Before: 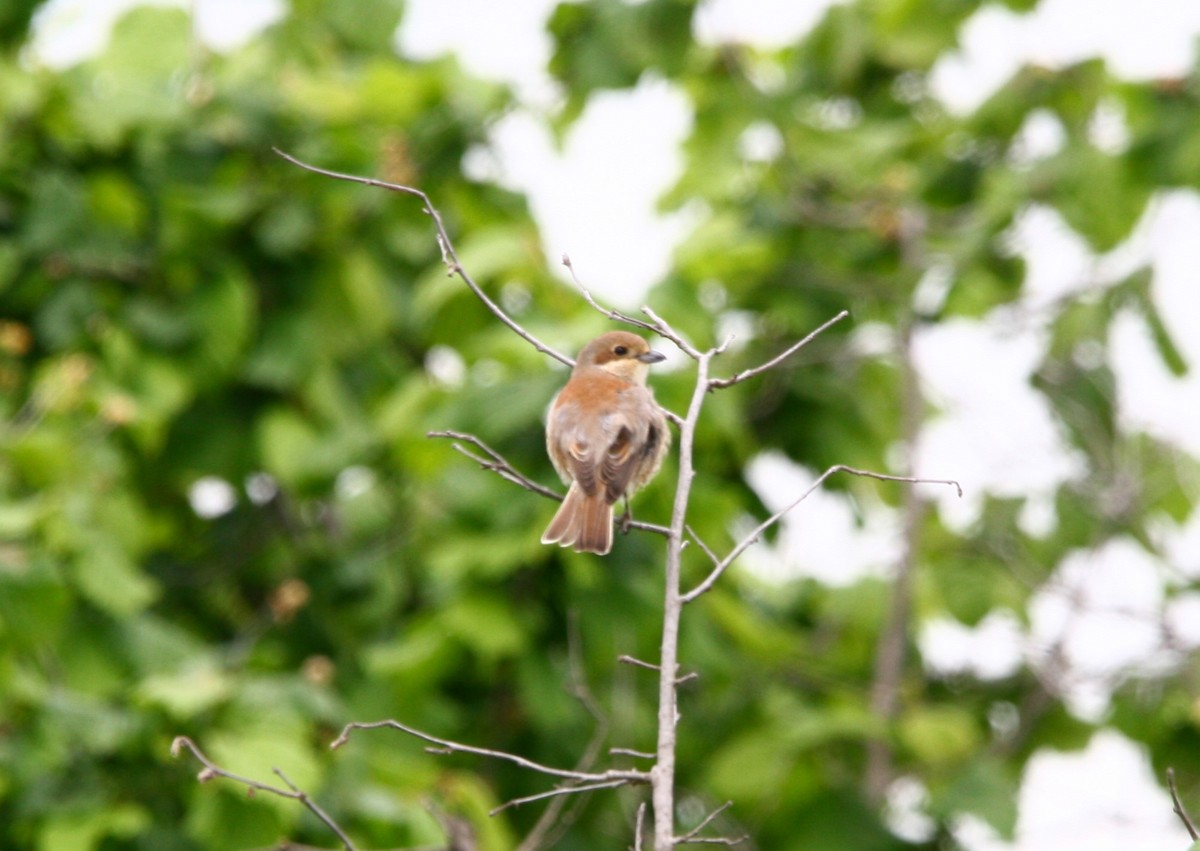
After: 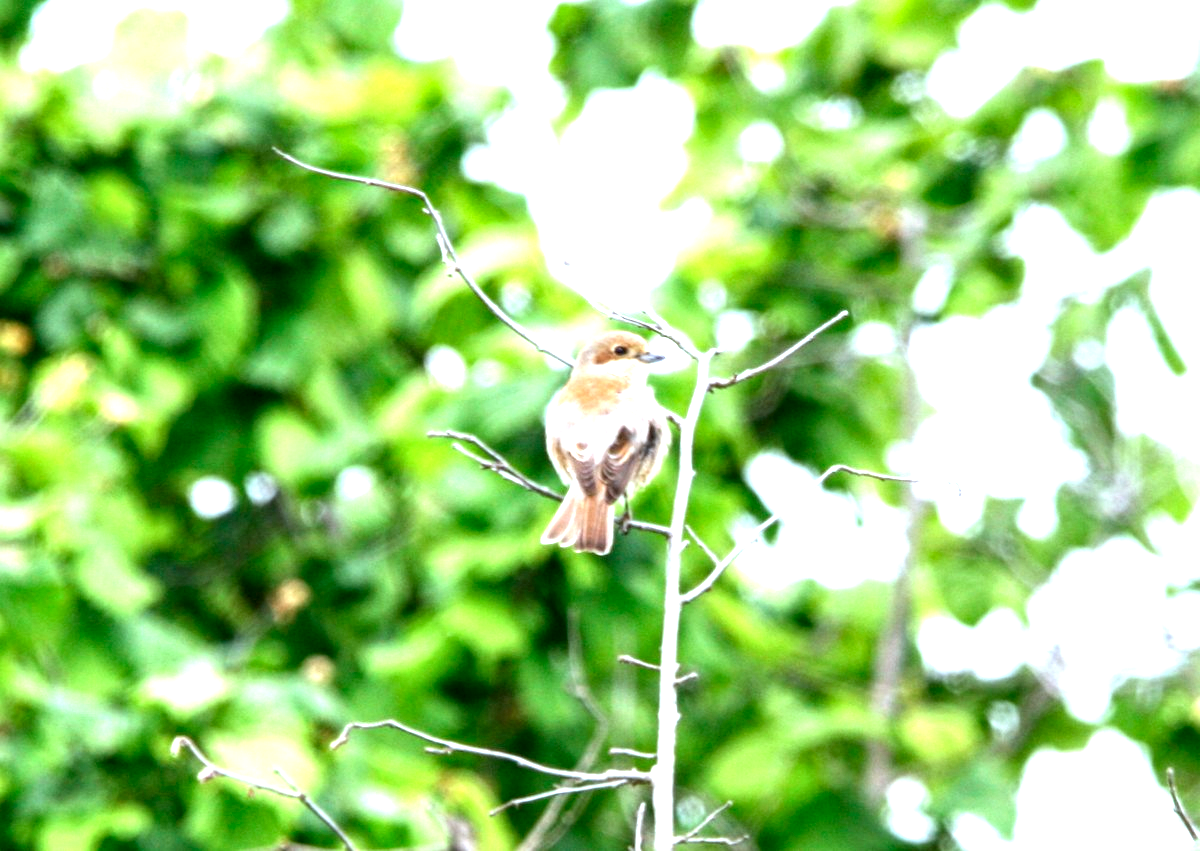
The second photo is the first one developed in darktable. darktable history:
local contrast: highlights 65%, shadows 54%, detail 169%, midtone range 0.517
exposure: black level correction 0, exposure 1.2 EV, compensate highlight preservation false
color calibration: illuminant Planckian (black body), x 0.378, y 0.374, temperature 4071.32 K
contrast brightness saturation: contrast 0.071, brightness 0.075, saturation 0.178
